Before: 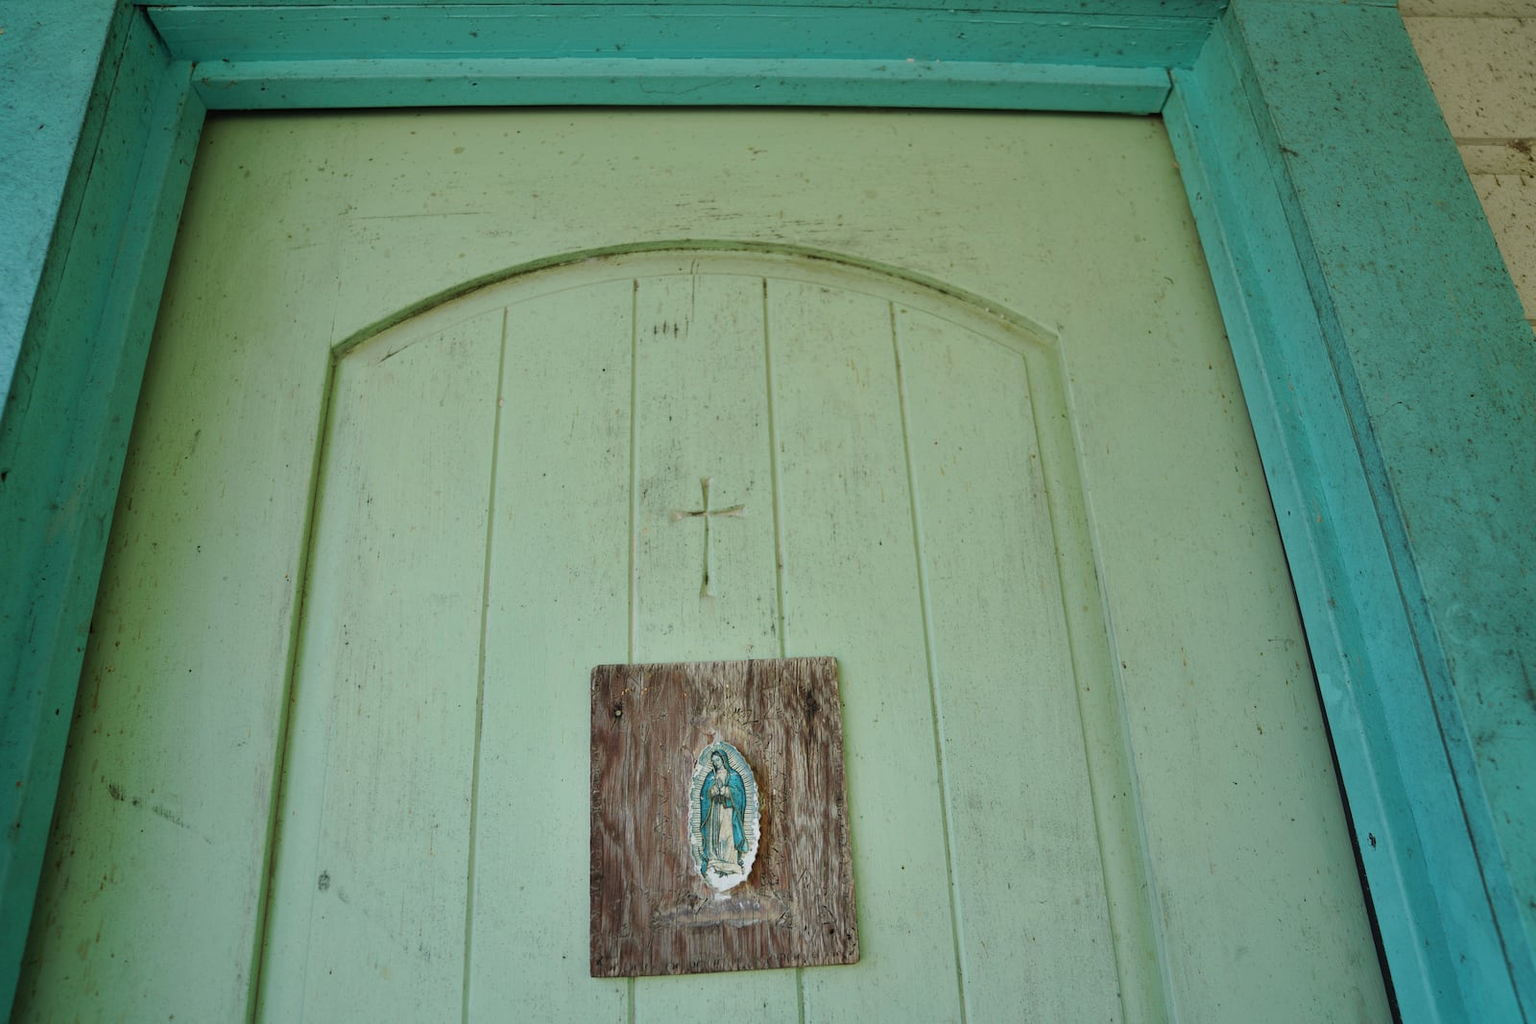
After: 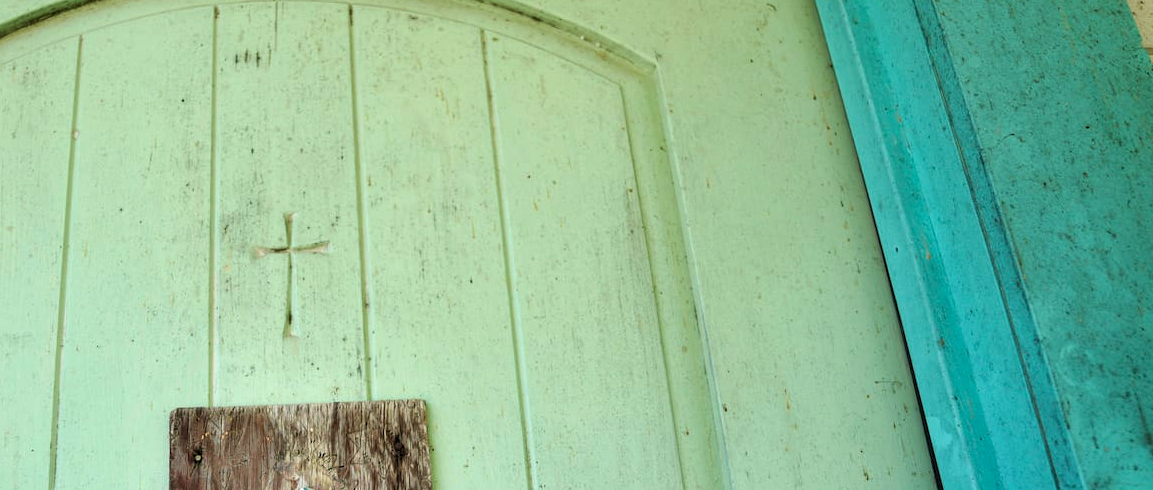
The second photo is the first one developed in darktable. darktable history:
tone equalizer: -8 EV -0.789 EV, -7 EV -0.668 EV, -6 EV -0.594 EV, -5 EV -0.373 EV, -3 EV 0.374 EV, -2 EV 0.6 EV, -1 EV 0.681 EV, +0 EV 0.72 EV, mask exposure compensation -0.509 EV
local contrast: highlights 90%, shadows 83%
crop and rotate: left 27.931%, top 26.713%, bottom 27.363%
velvia: on, module defaults
